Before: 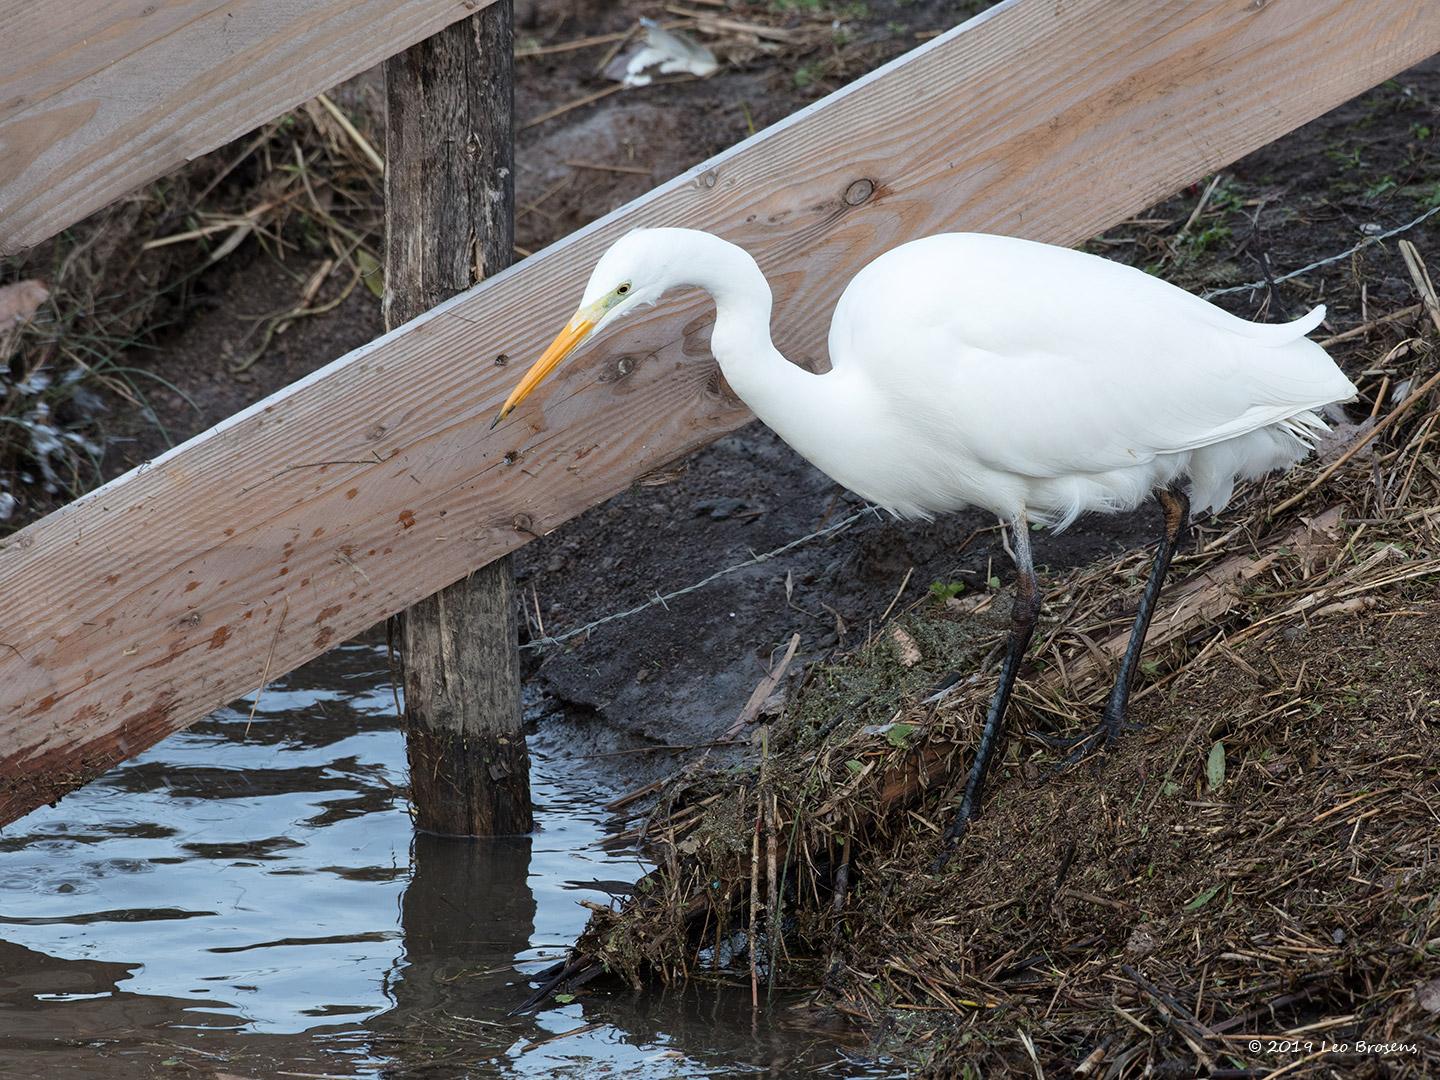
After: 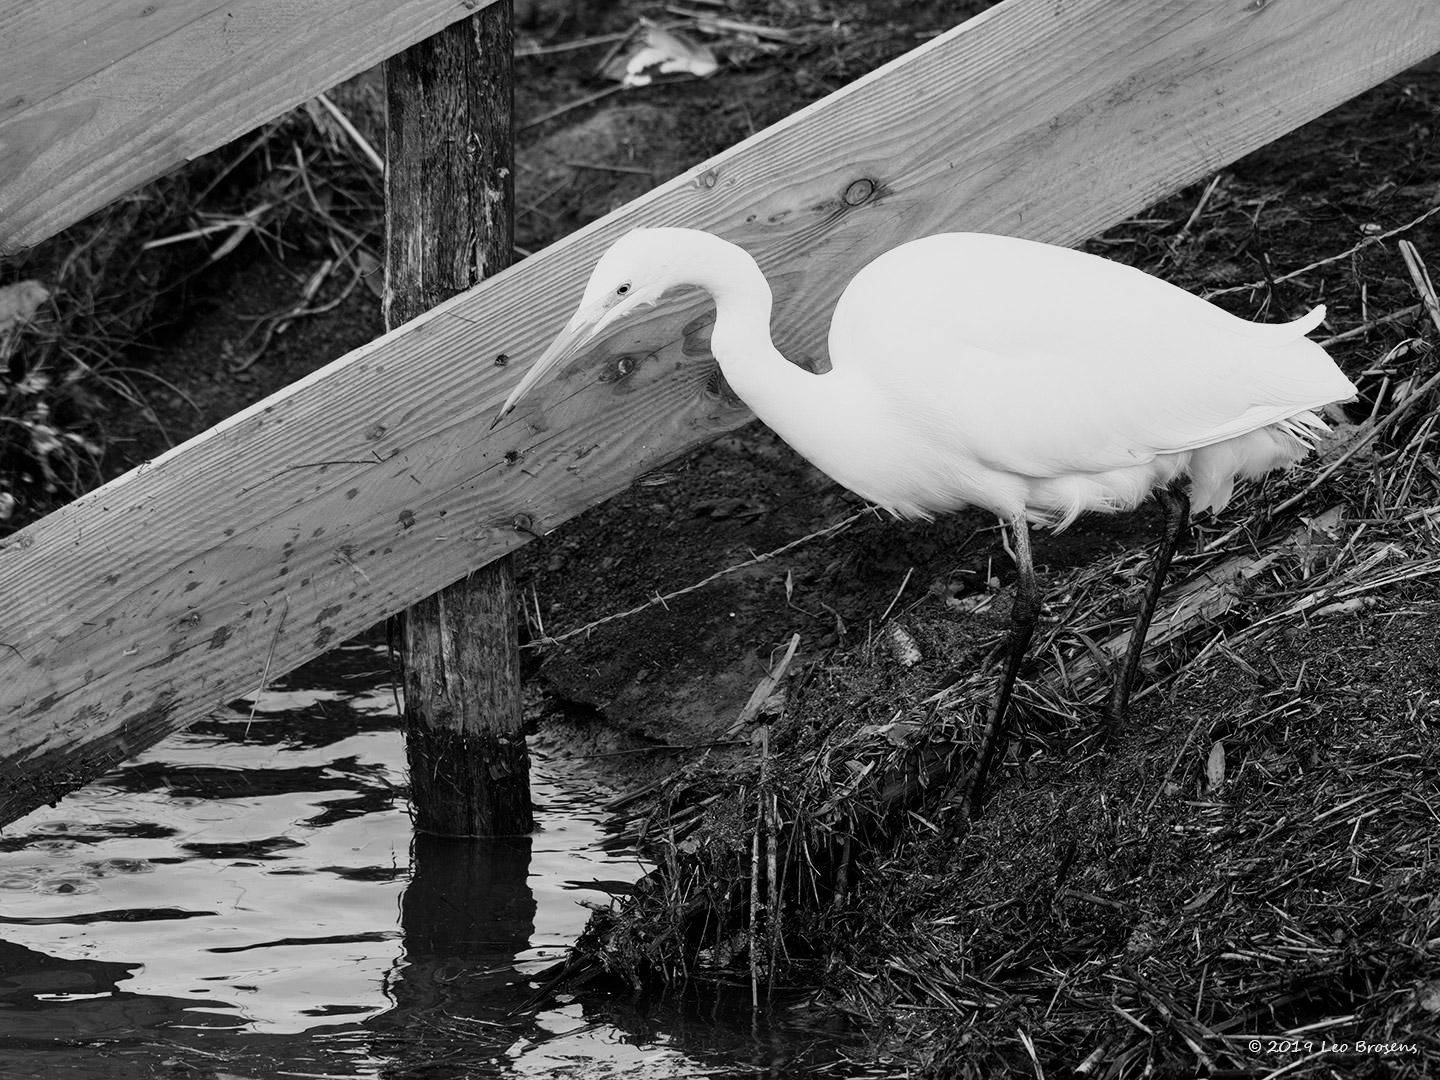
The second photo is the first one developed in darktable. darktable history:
monochrome: a -92.57, b 58.91
sigmoid: contrast 1.86, skew 0.35
velvia: strength 15%
